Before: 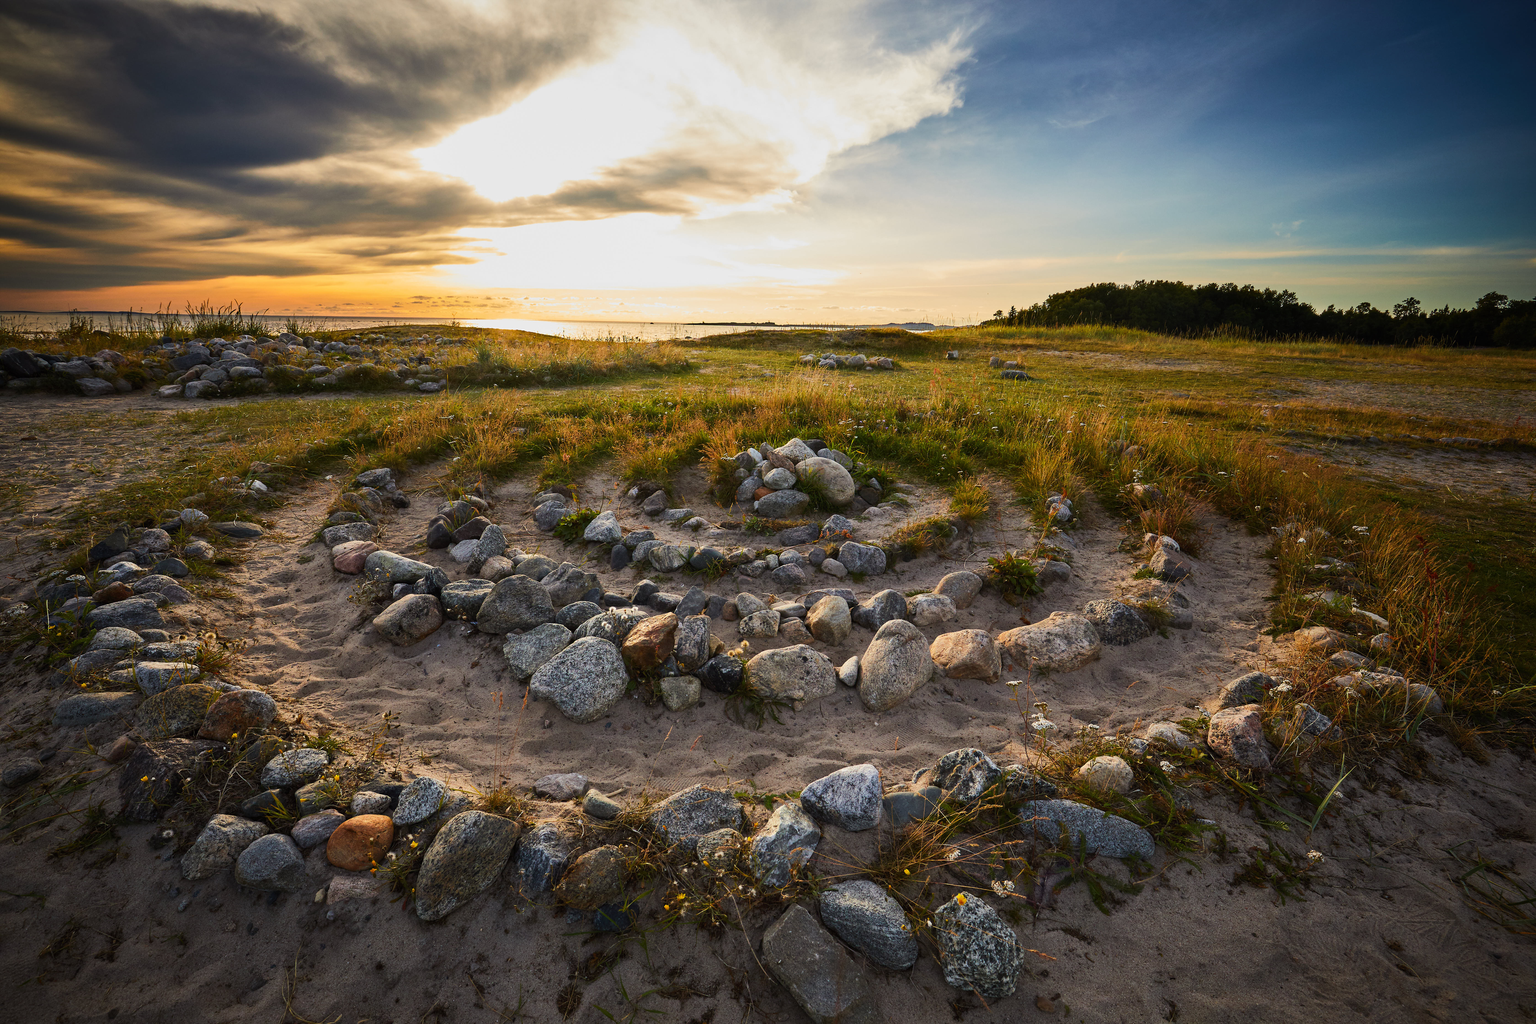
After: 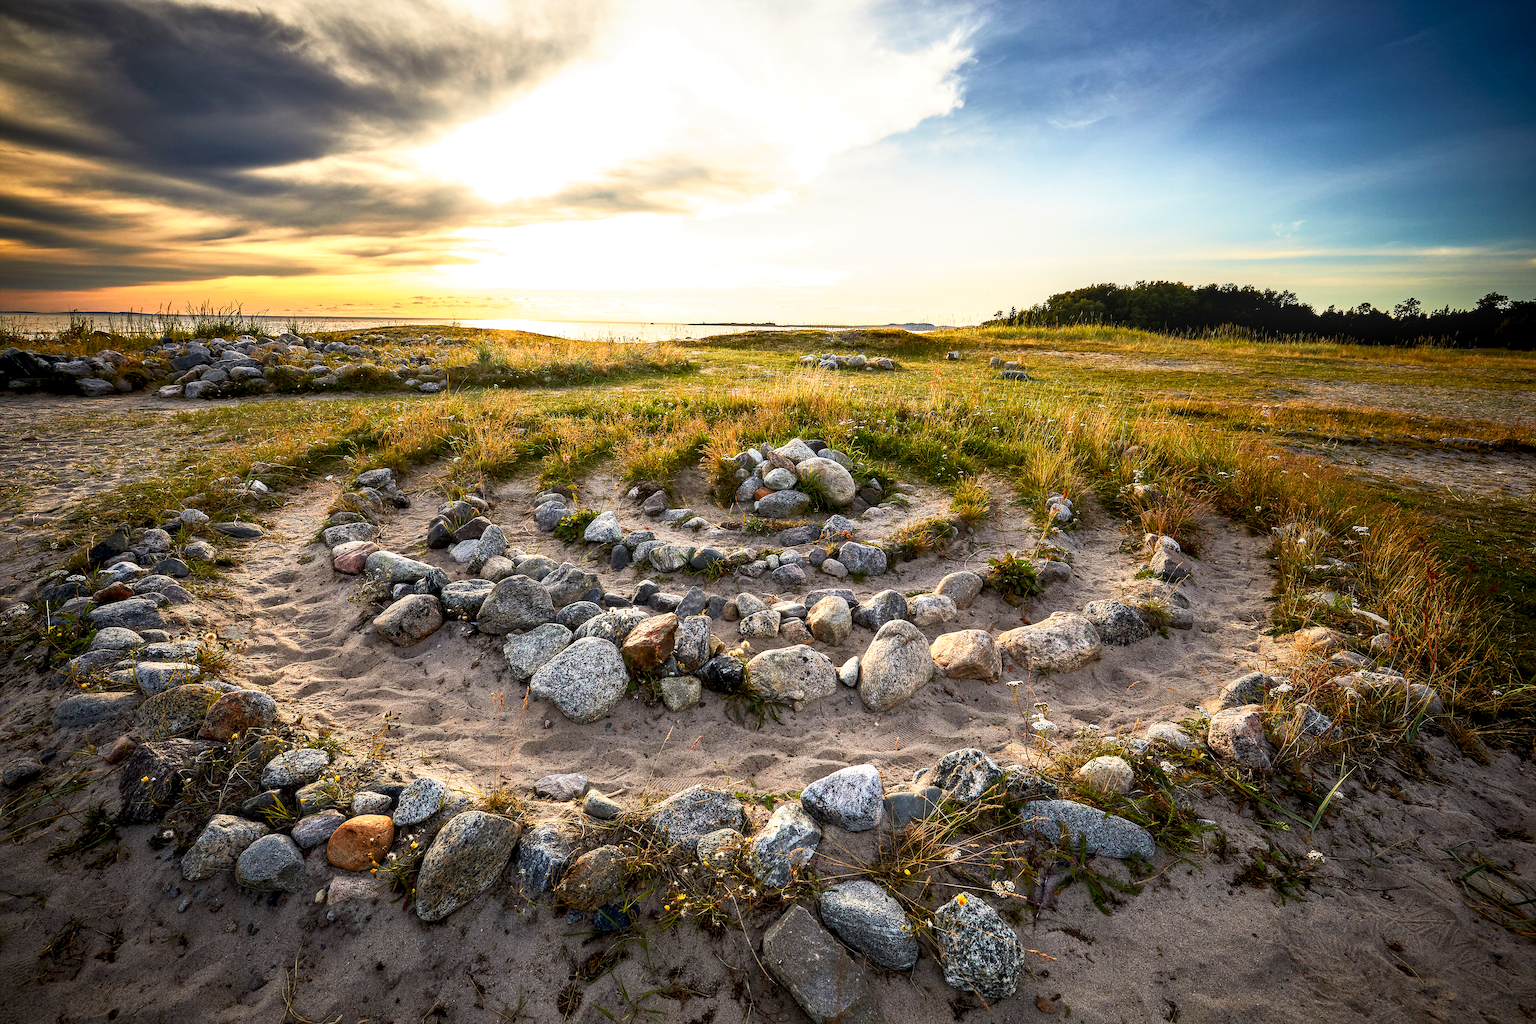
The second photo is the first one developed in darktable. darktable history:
base curve: curves: ch0 [(0, 0) (0.688, 0.865) (1, 1)], preserve colors none
exposure: black level correction 0.005, exposure 0.417 EV, compensate highlight preservation false
sharpen: on, module defaults
local contrast: on, module defaults
shadows and highlights: shadows 0, highlights 40
